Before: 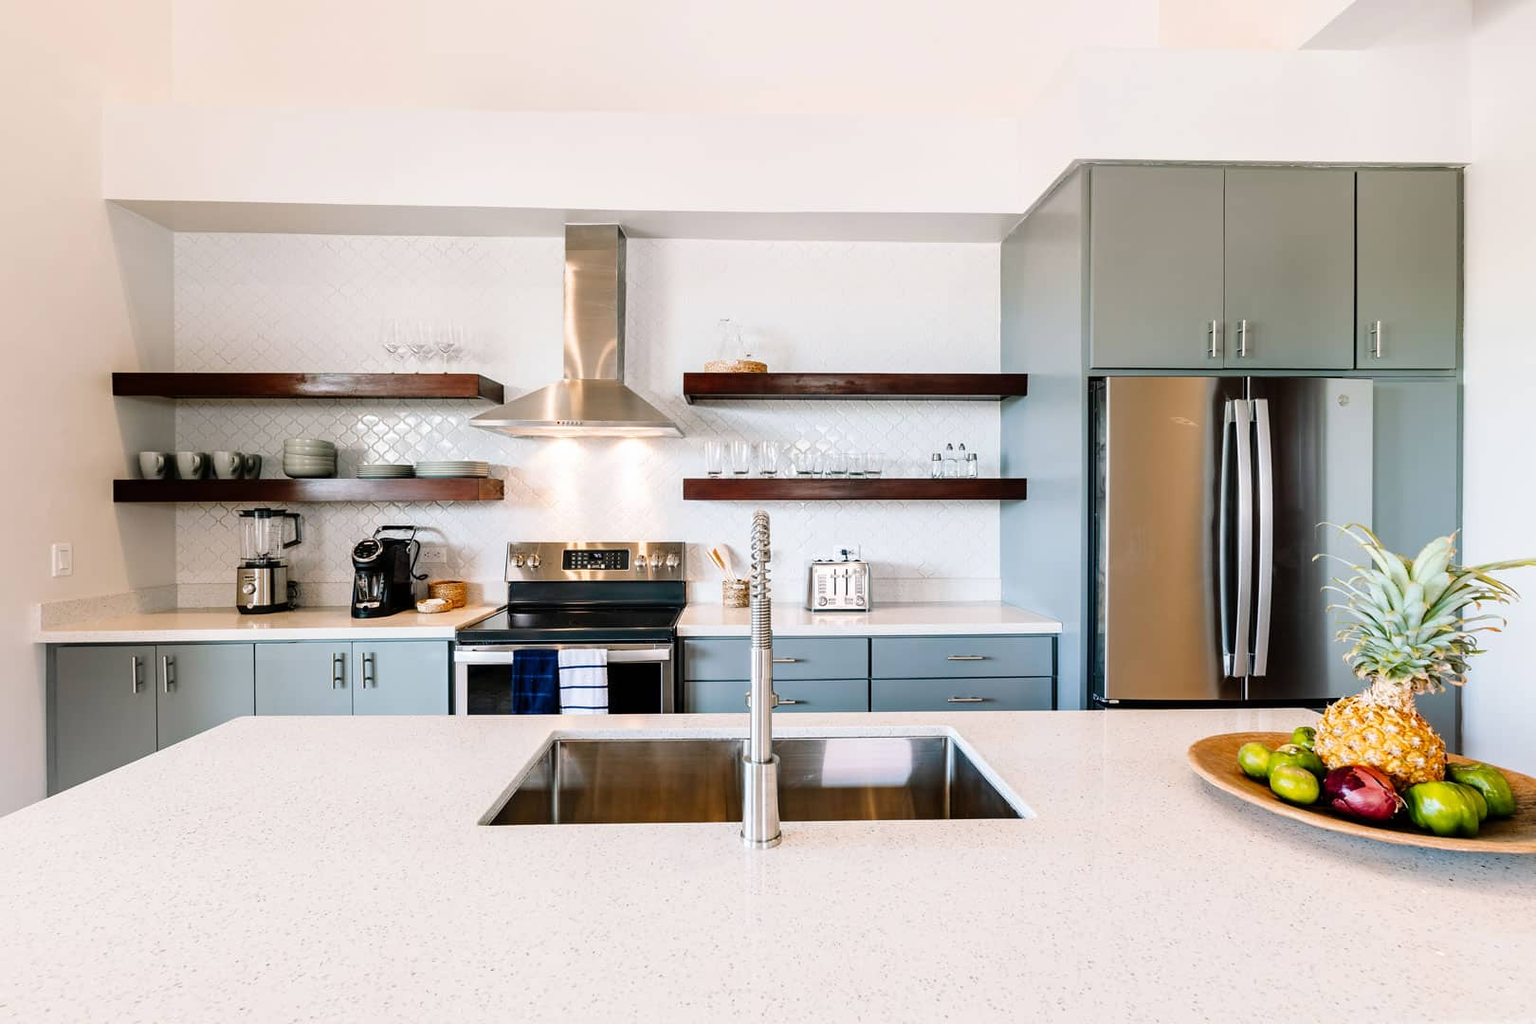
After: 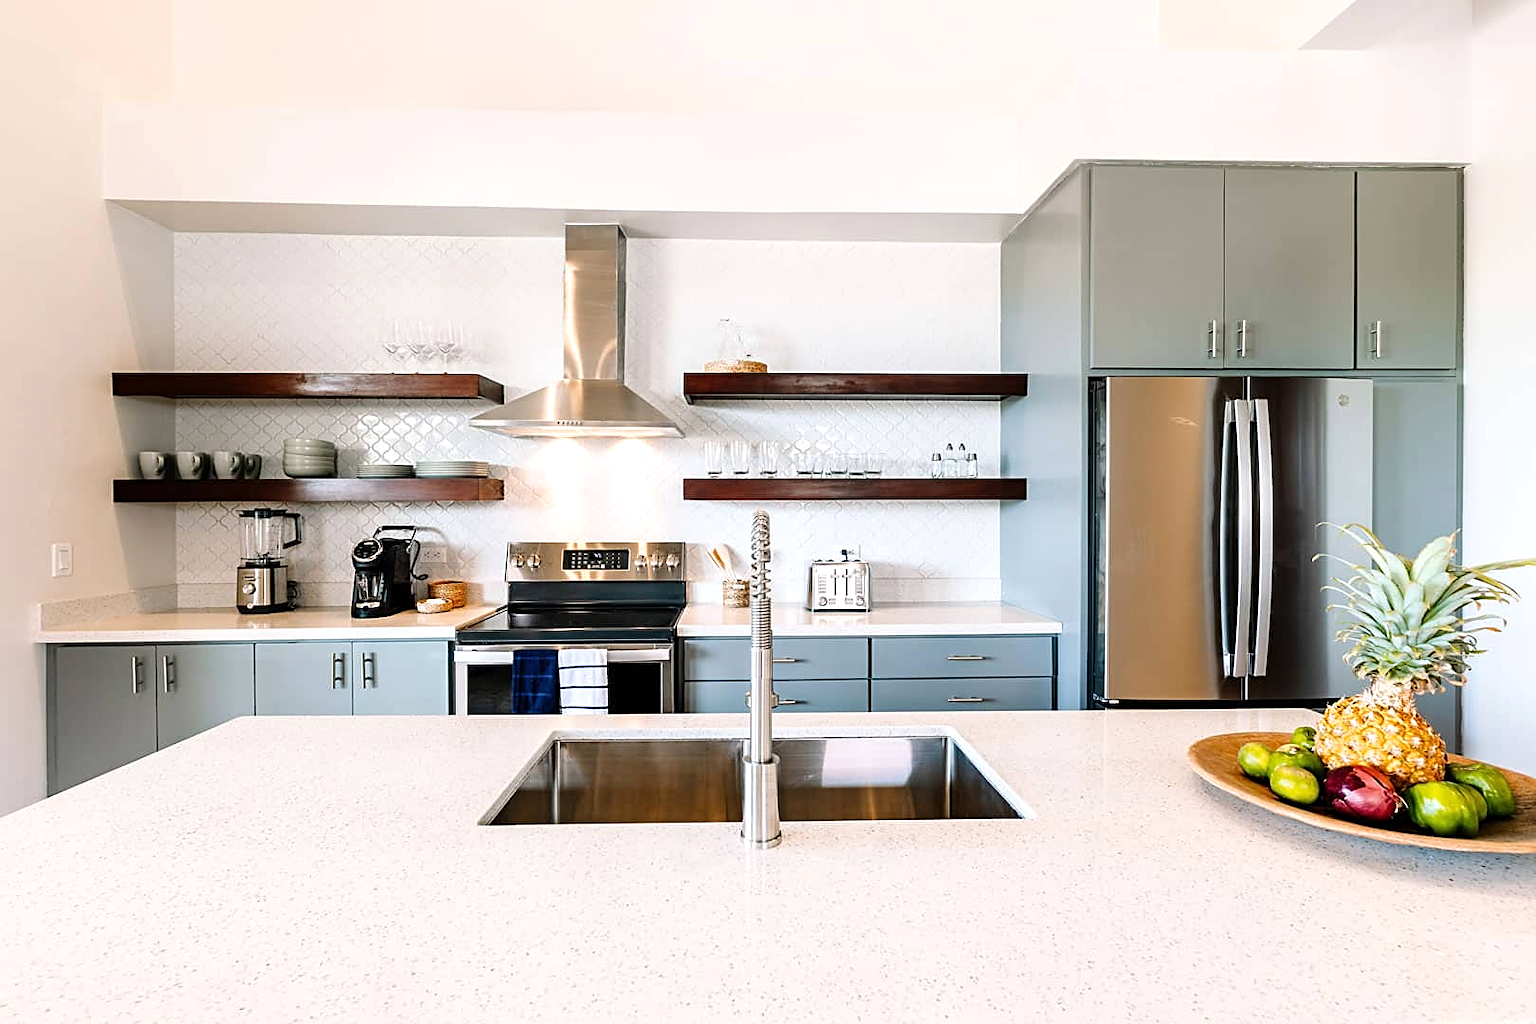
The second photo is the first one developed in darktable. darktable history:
sharpen: on, module defaults
exposure: exposure 0.207 EV, compensate highlight preservation false
